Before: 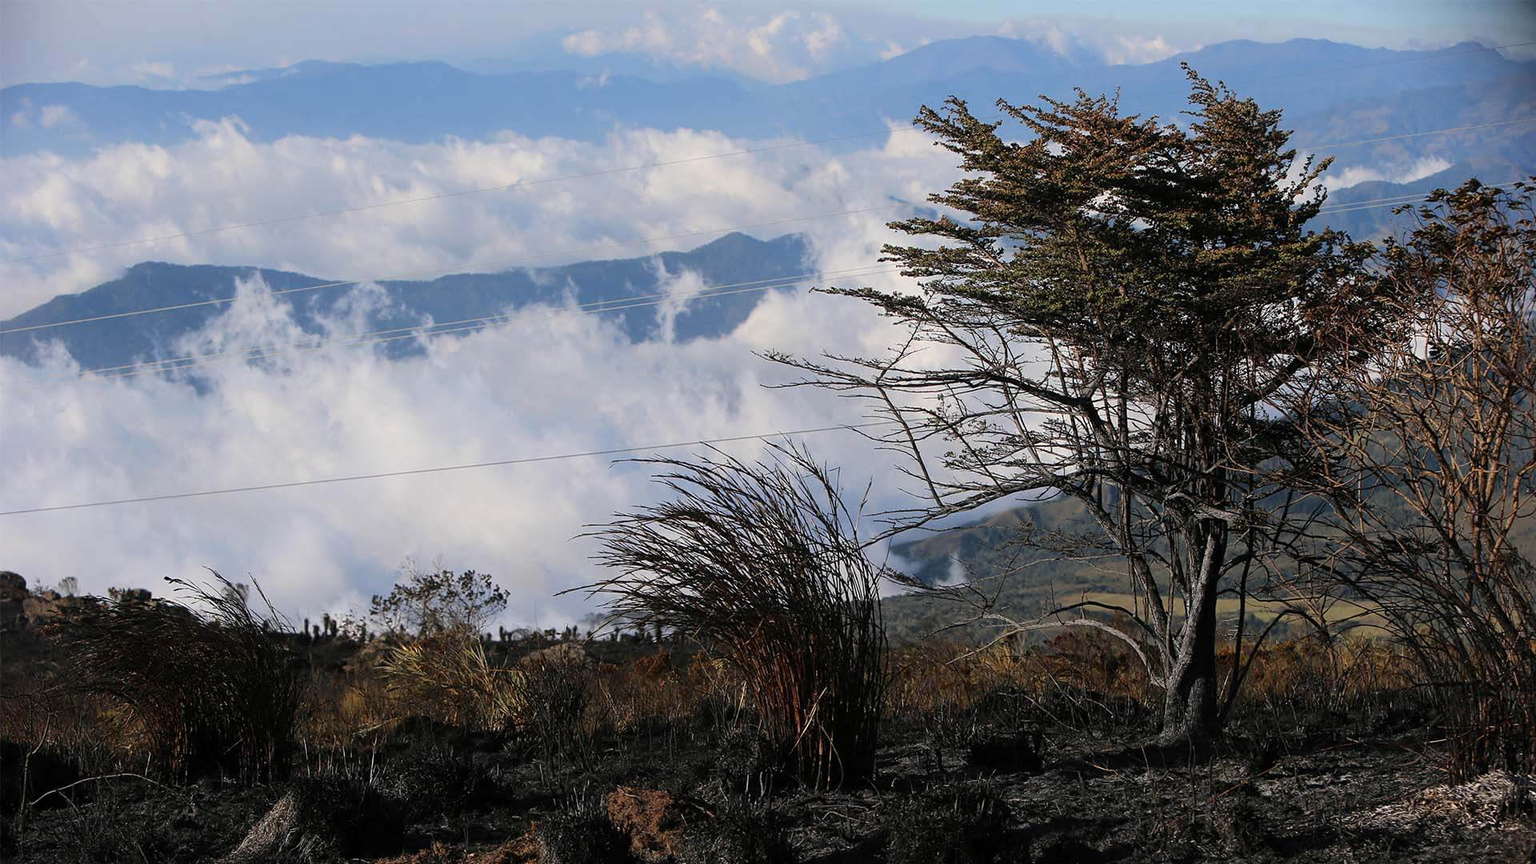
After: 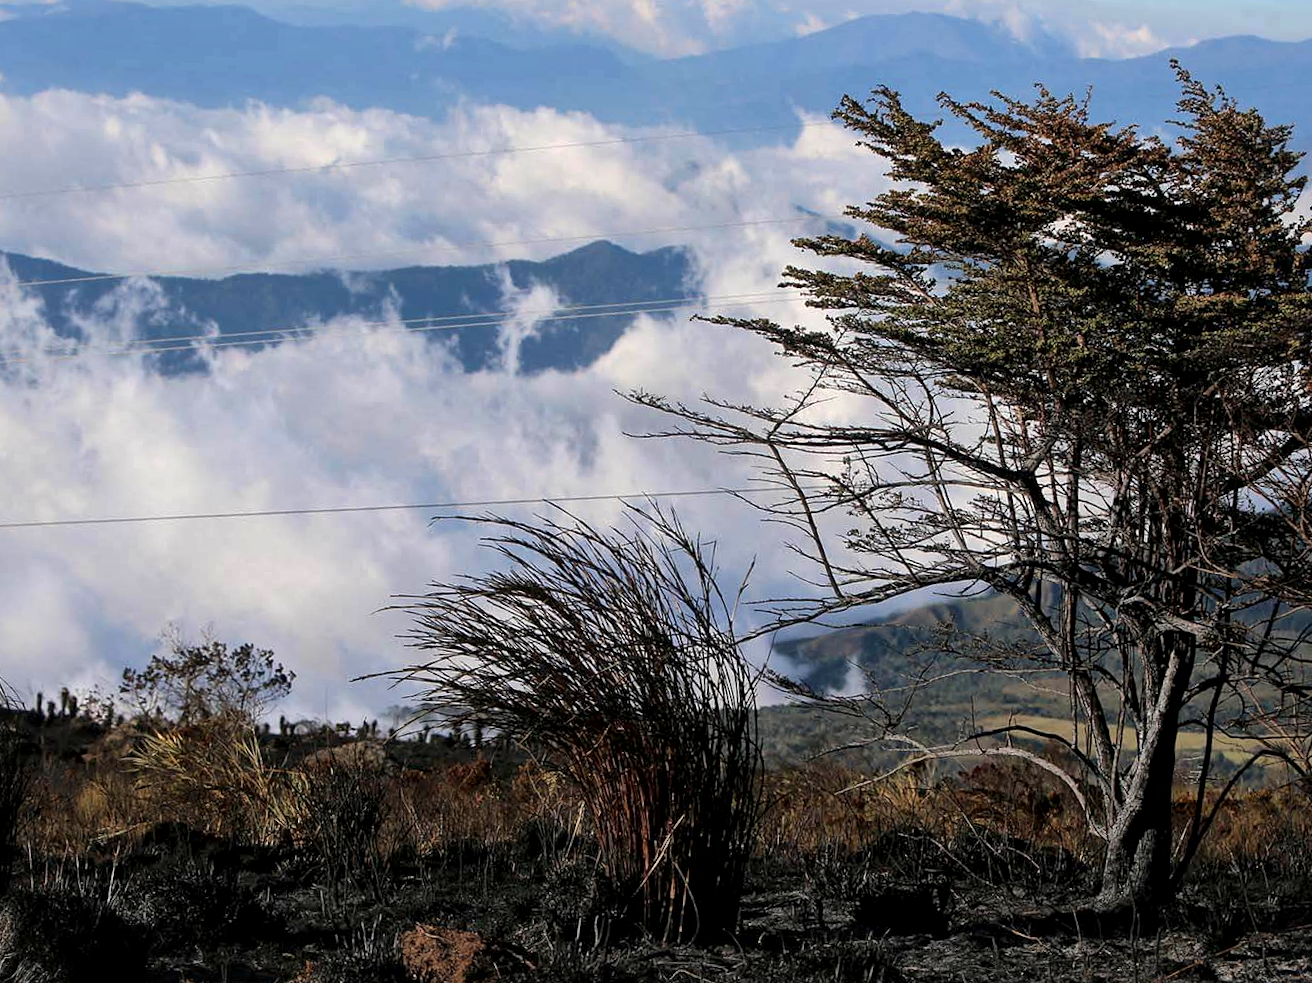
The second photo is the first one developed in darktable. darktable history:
velvia: strength 17.36%
tone equalizer: edges refinement/feathering 500, mask exposure compensation -1.57 EV, preserve details no
local contrast: mode bilateral grid, contrast 25, coarseness 60, detail 152%, midtone range 0.2
crop and rotate: angle -3.2°, left 14.09%, top 0.033%, right 10.865%, bottom 0.023%
